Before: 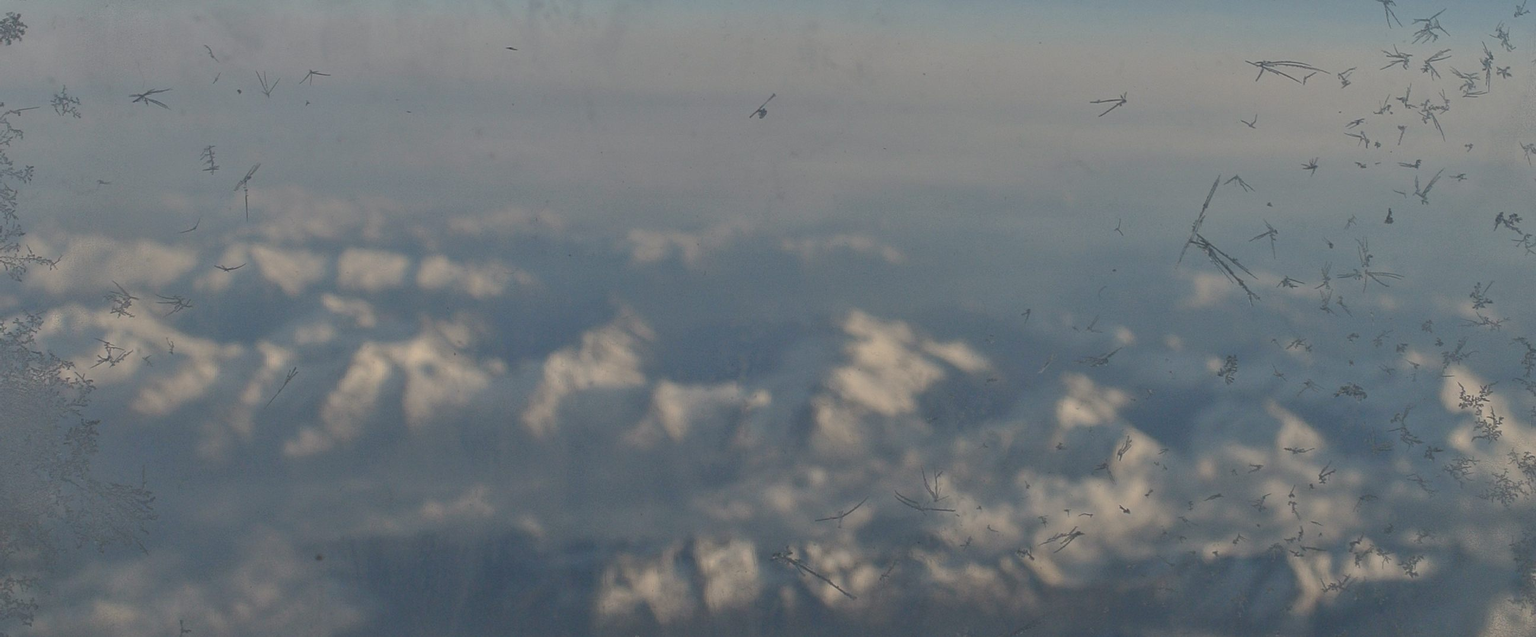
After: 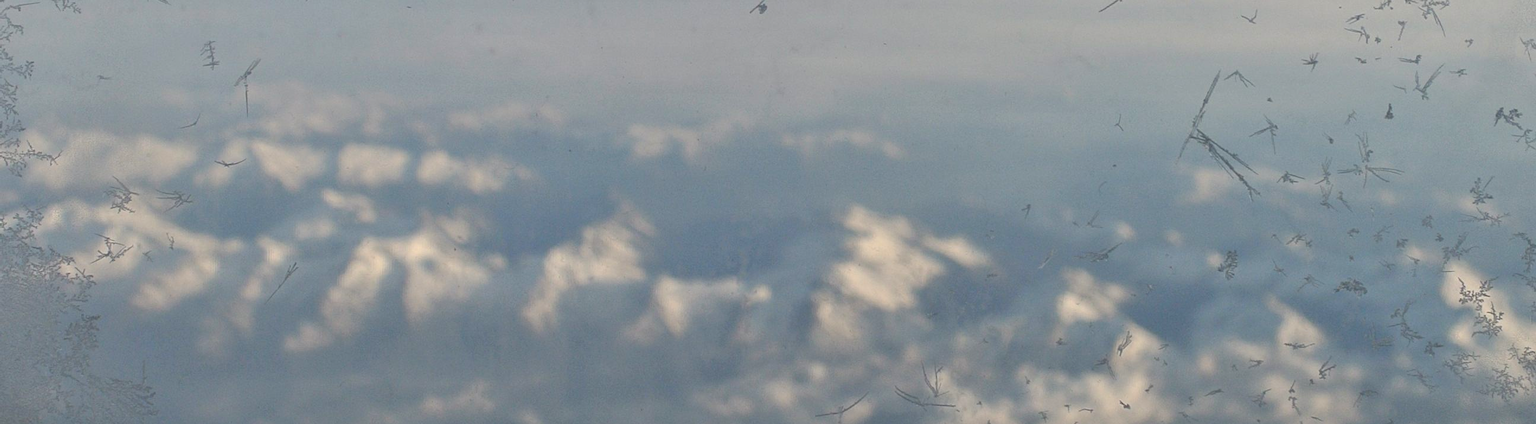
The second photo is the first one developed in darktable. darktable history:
exposure: exposure 0.653 EV, compensate exposure bias true, compensate highlight preservation false
crop: top 16.502%, bottom 16.747%
